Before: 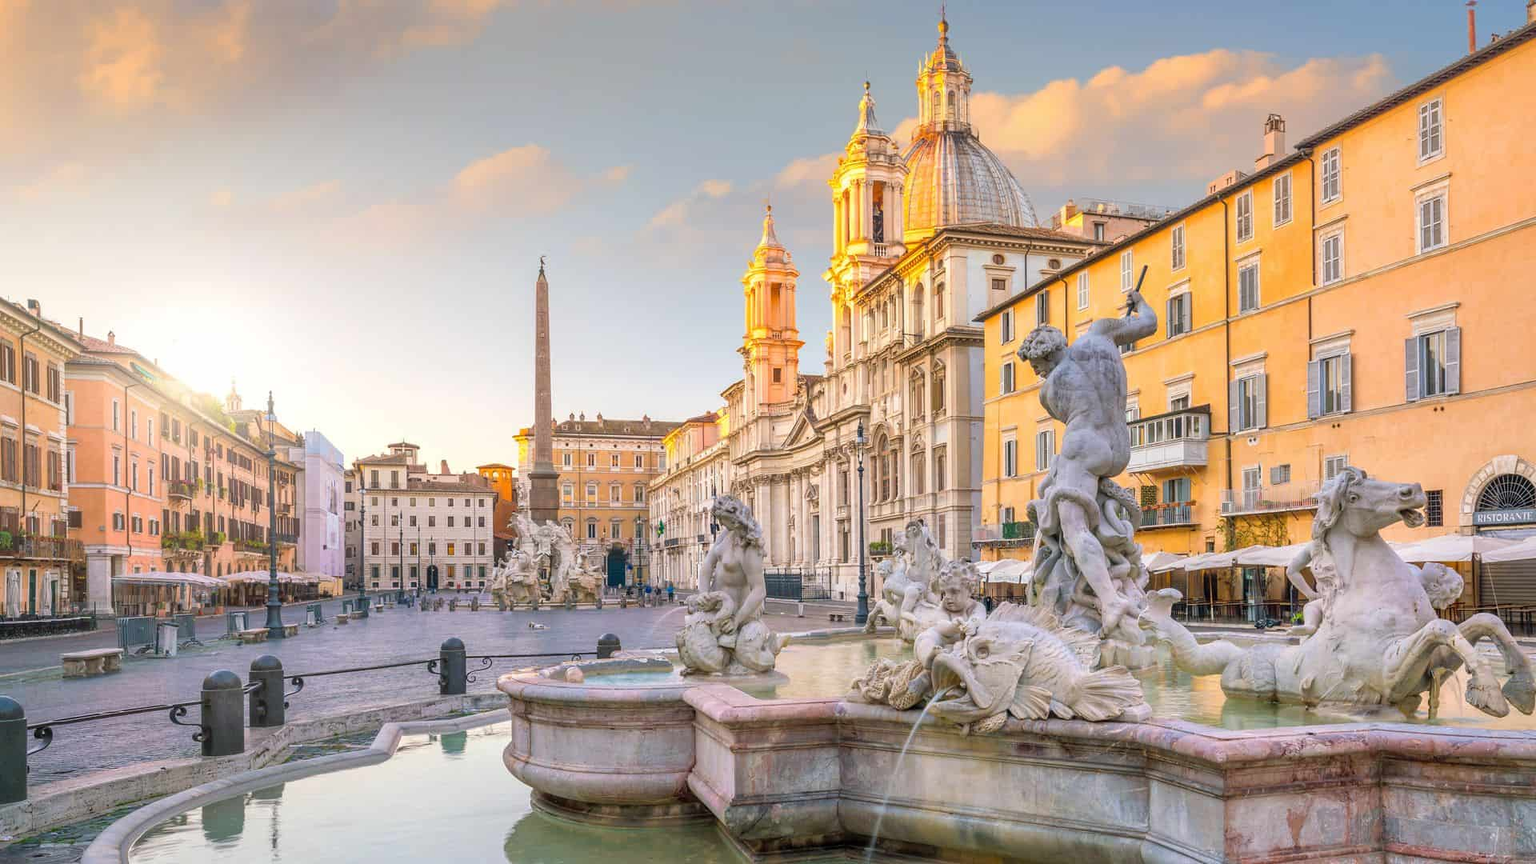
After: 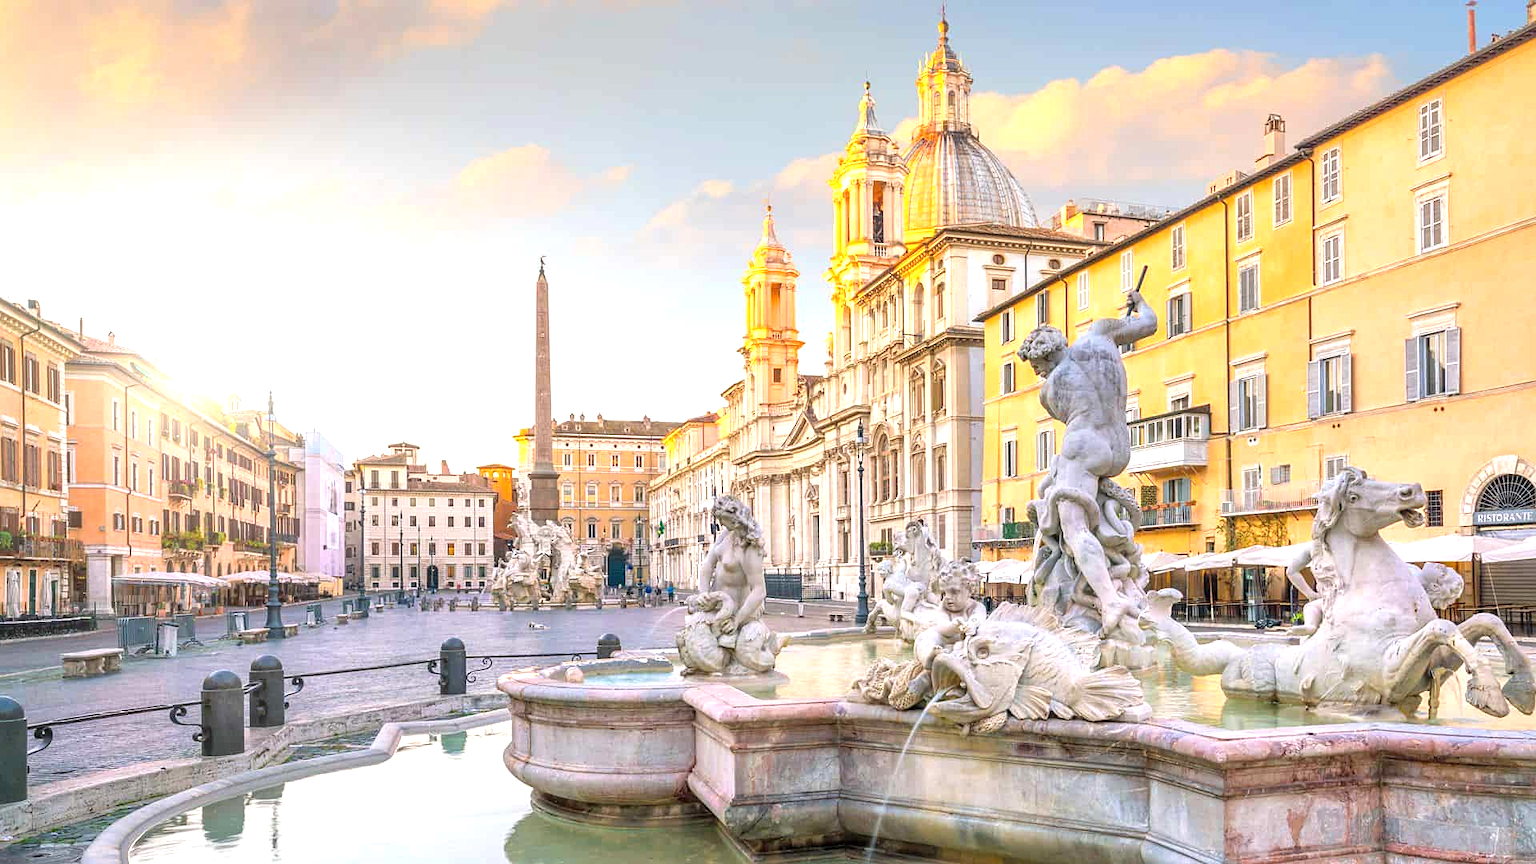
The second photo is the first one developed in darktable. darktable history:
sharpen: amount 0.2
exposure: exposure 0.7 EV, compensate highlight preservation false
